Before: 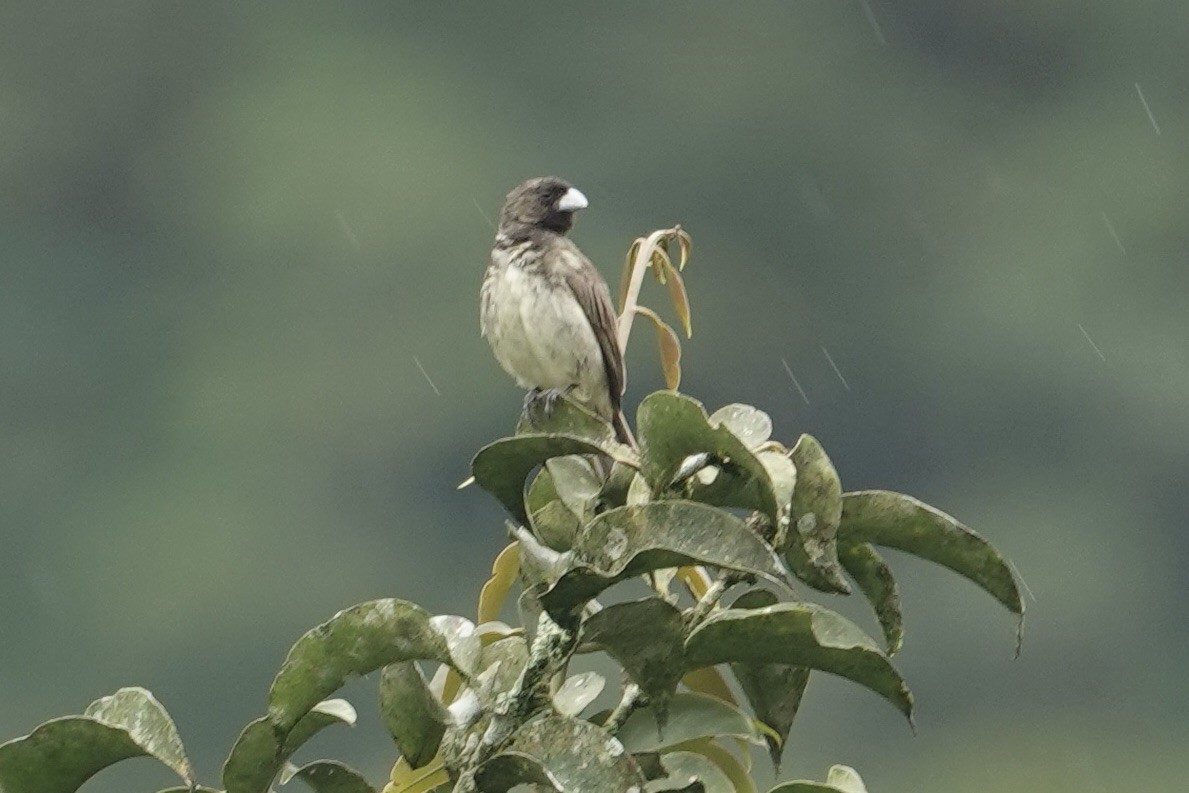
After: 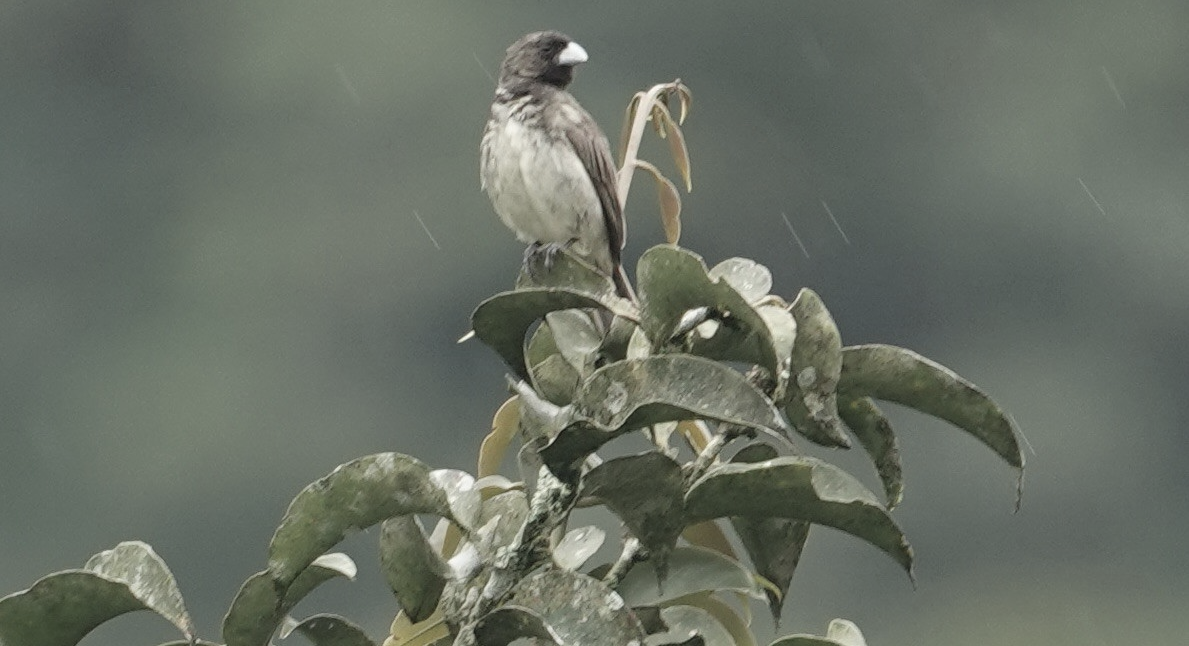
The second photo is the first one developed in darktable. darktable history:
crop and rotate: top 18.507%
color zones: curves: ch1 [(0, 0.292) (0.001, 0.292) (0.2, 0.264) (0.4, 0.248) (0.6, 0.248) (0.8, 0.264) (0.999, 0.292) (1, 0.292)]
